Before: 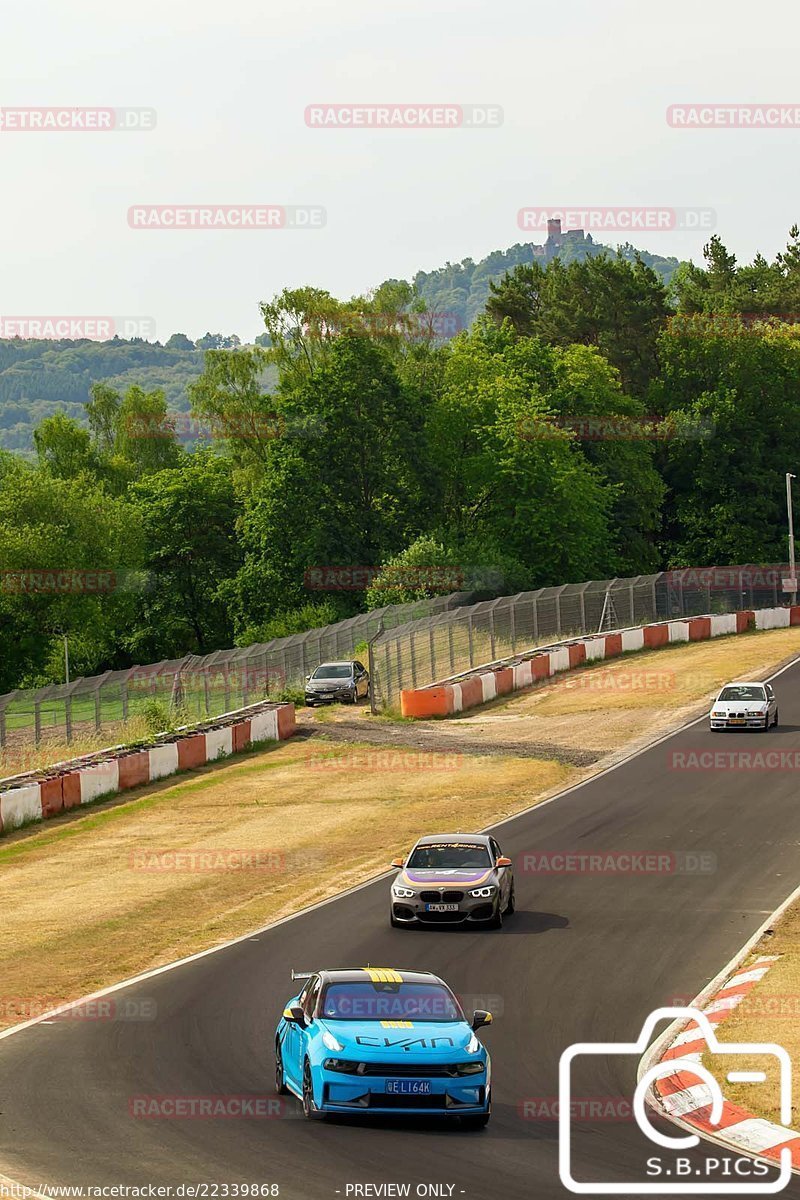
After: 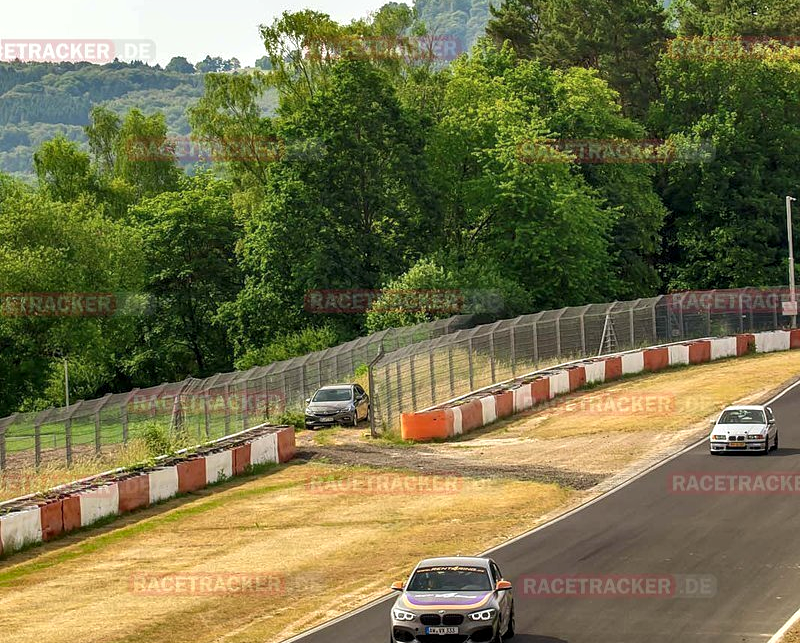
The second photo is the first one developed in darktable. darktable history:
exposure: exposure 0.203 EV, compensate exposure bias true, compensate highlight preservation false
local contrast: on, module defaults
shadows and highlights: soften with gaussian
crop and rotate: top 23.096%, bottom 23.283%
